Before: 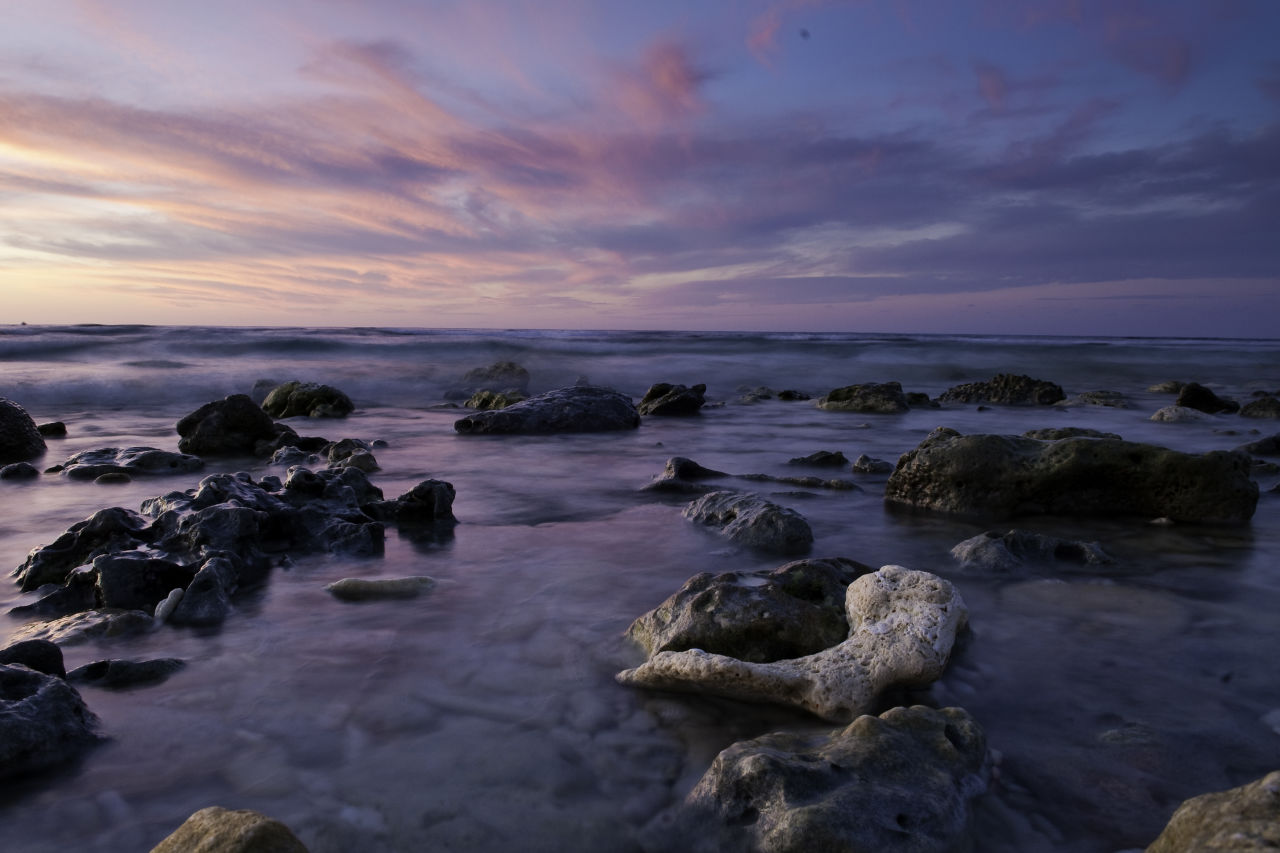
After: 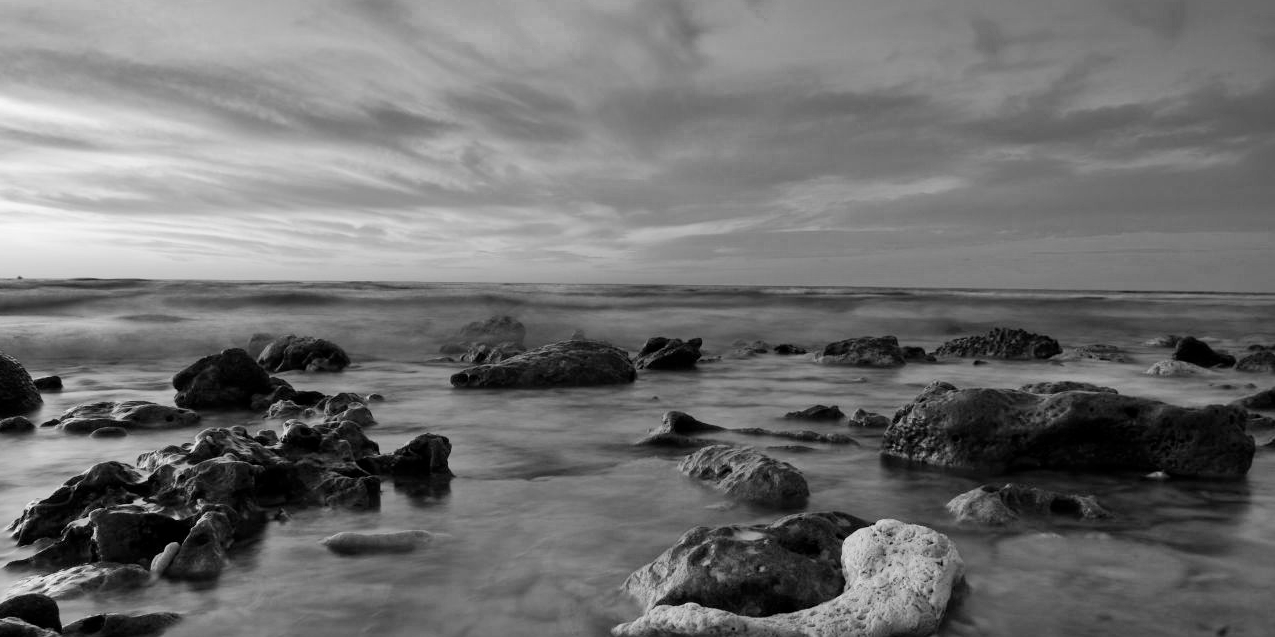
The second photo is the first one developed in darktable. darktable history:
color zones: curves: ch0 [(0, 0.533) (0.126, 0.533) (0.234, 0.533) (0.368, 0.357) (0.5, 0.5) (0.625, 0.5) (0.74, 0.637) (0.875, 0.5)]; ch1 [(0.004, 0.708) (0.129, 0.662) (0.25, 0.5) (0.375, 0.331) (0.496, 0.396) (0.625, 0.649) (0.739, 0.26) (0.875, 0.5) (1, 0.478)]; ch2 [(0, 0.409) (0.132, 0.403) (0.236, 0.558) (0.379, 0.448) (0.5, 0.5) (0.625, 0.5) (0.691, 0.39) (0.875, 0.5)]
monochrome: on, module defaults
crop: left 0.387%, top 5.469%, bottom 19.809%
shadows and highlights: soften with gaussian
